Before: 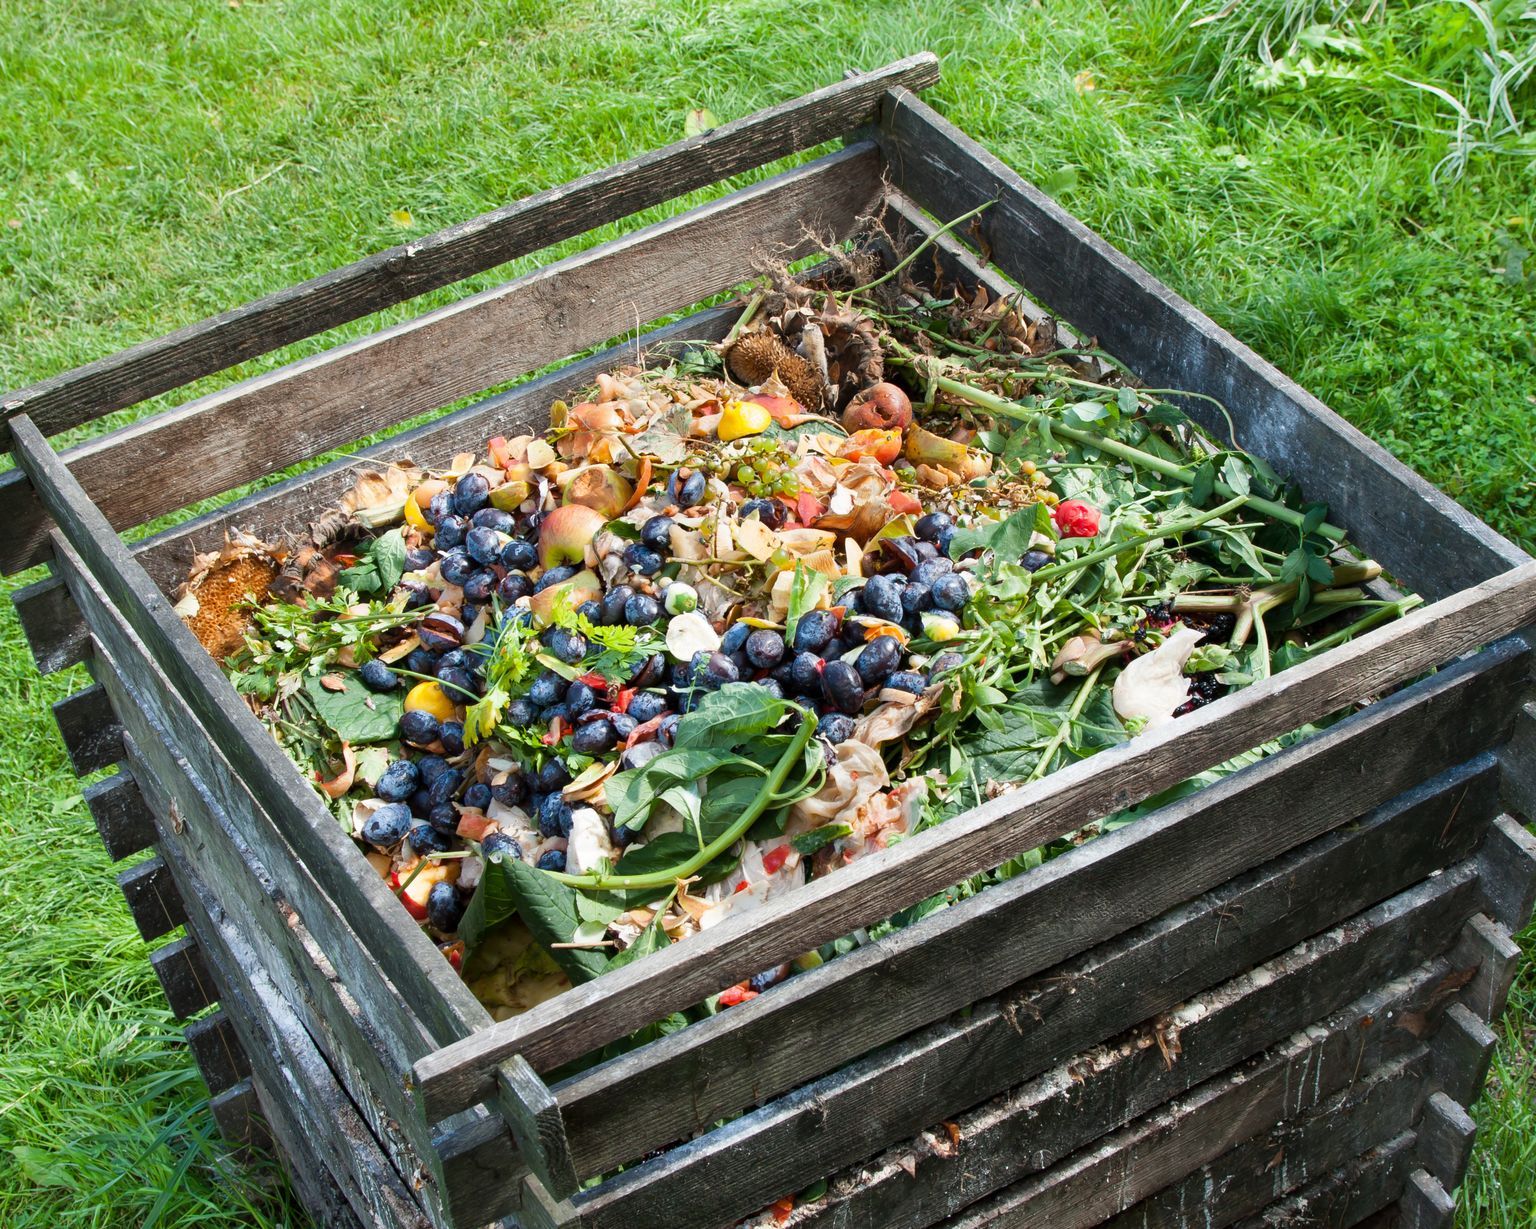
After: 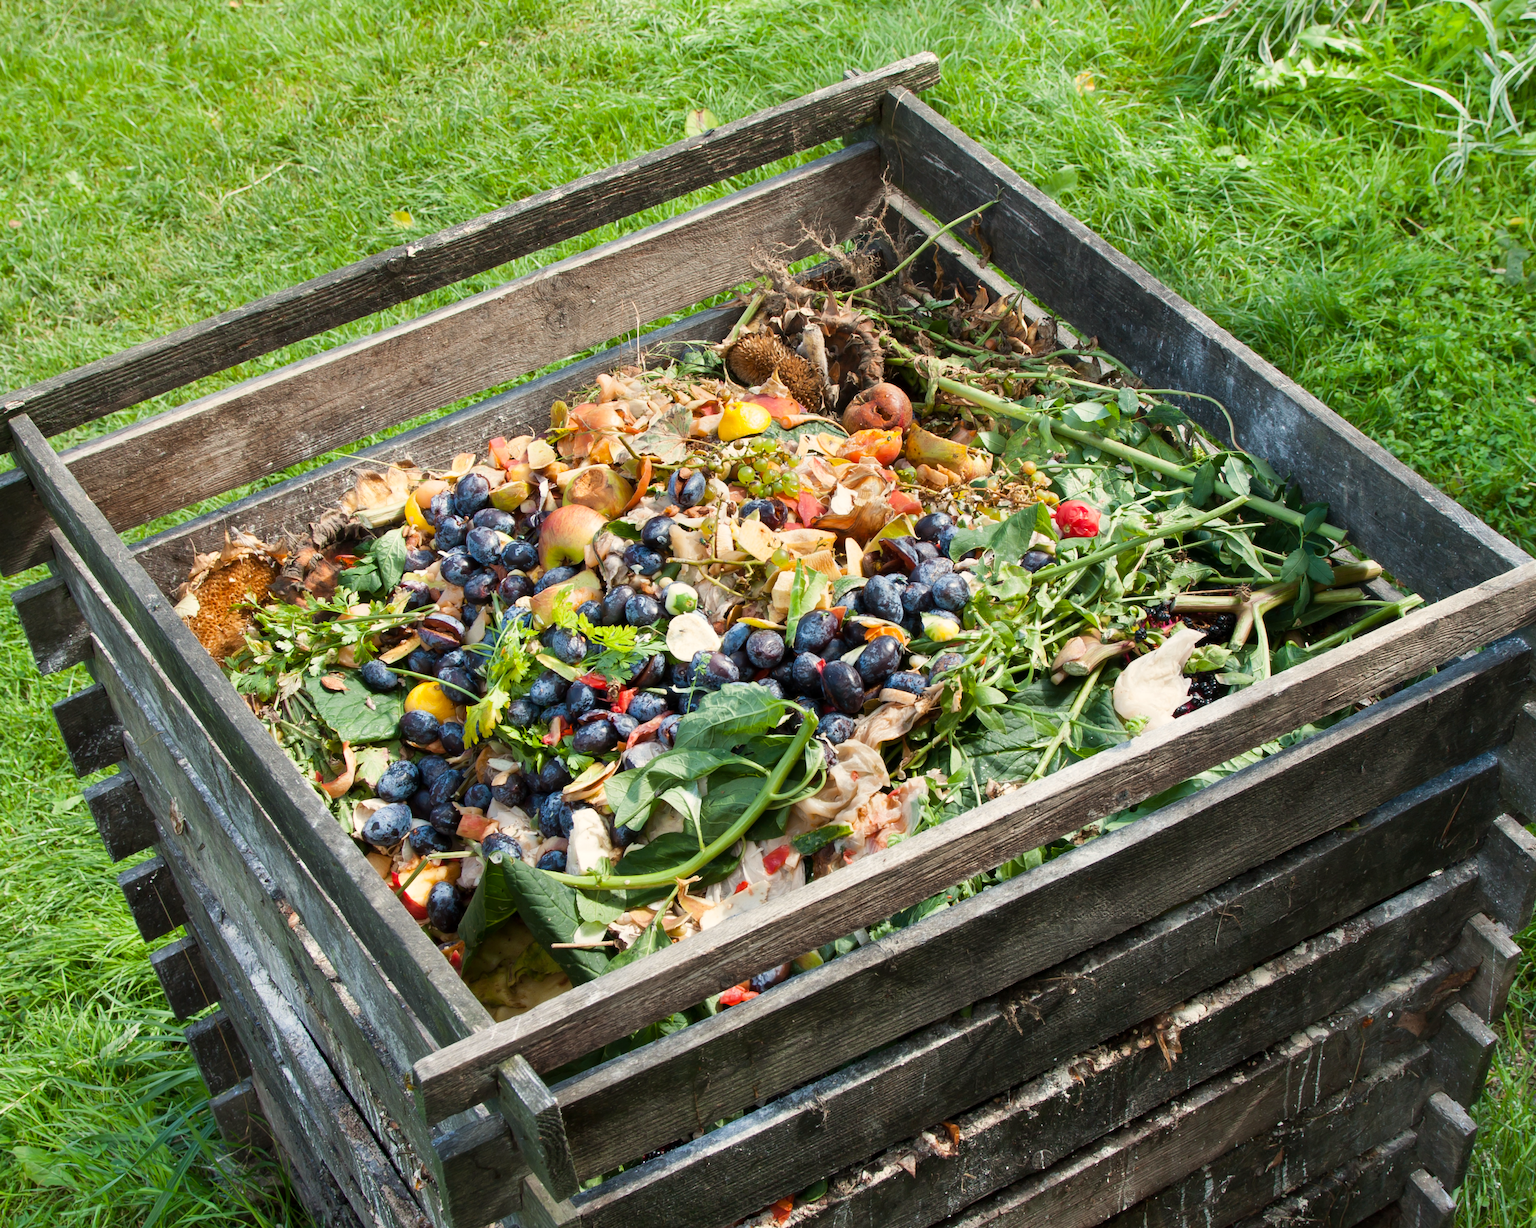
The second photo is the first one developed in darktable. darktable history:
color calibration: x 0.336, y 0.35, temperature 5462.71 K
